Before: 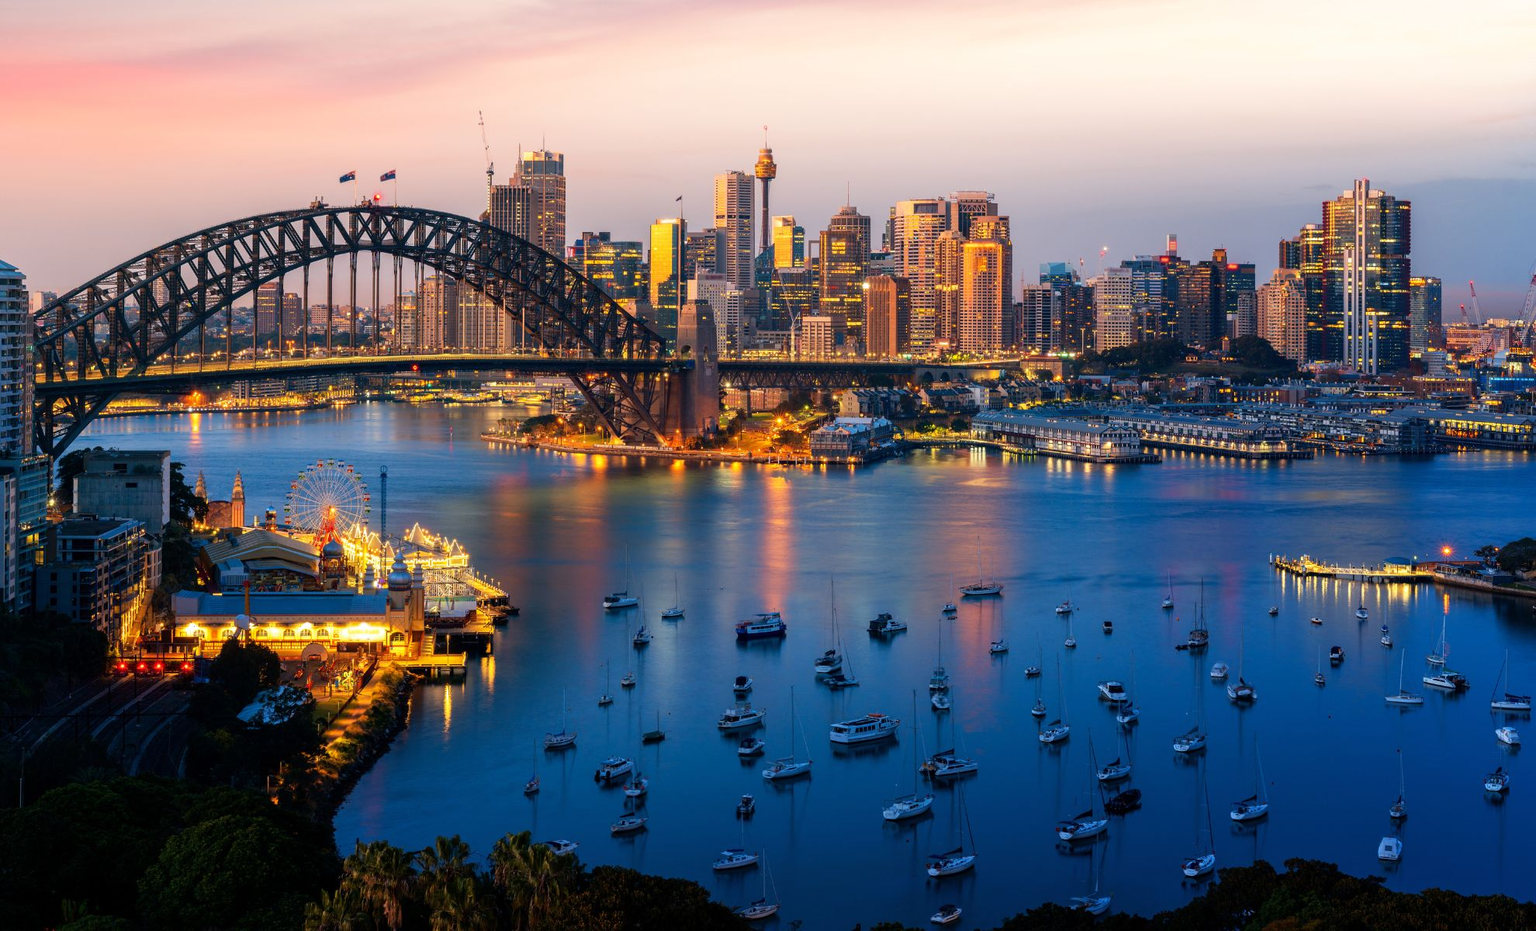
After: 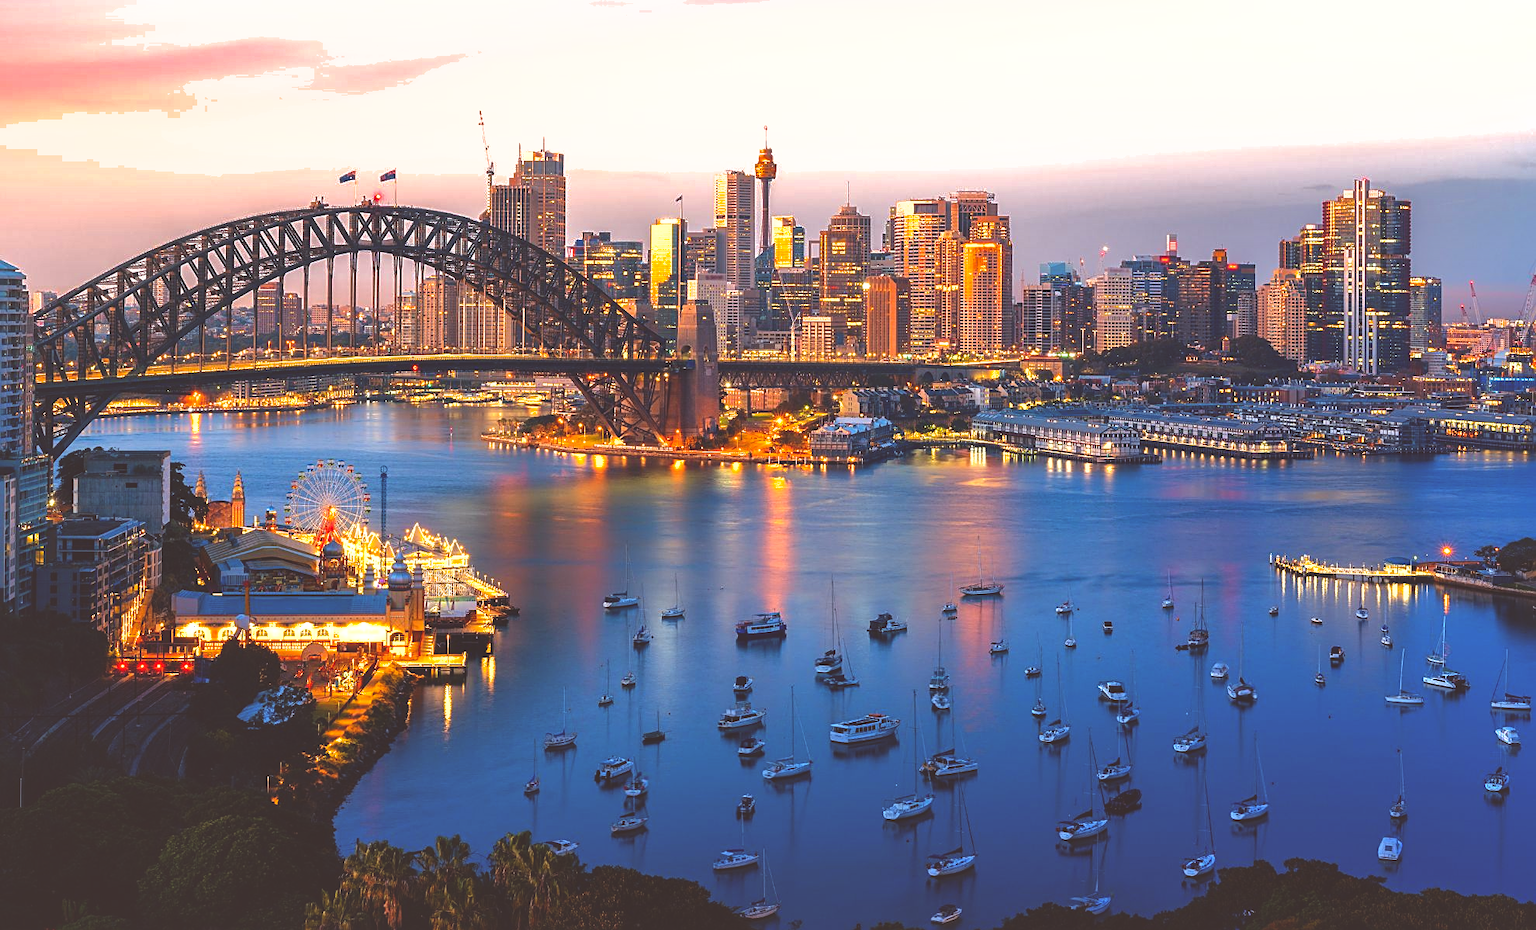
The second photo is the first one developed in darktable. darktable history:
color balance rgb: power › chroma 1.03%, power › hue 25.52°, global offset › luminance 1.966%, perceptual saturation grading › global saturation 1.014%, perceptual saturation grading › highlights -1.483%, perceptual saturation grading › mid-tones 4.405%, perceptual saturation grading › shadows 9.011%, perceptual brilliance grading › global brilliance 18.247%
shadows and highlights: shadows 39.28, highlights -59.99
sharpen: on, module defaults
